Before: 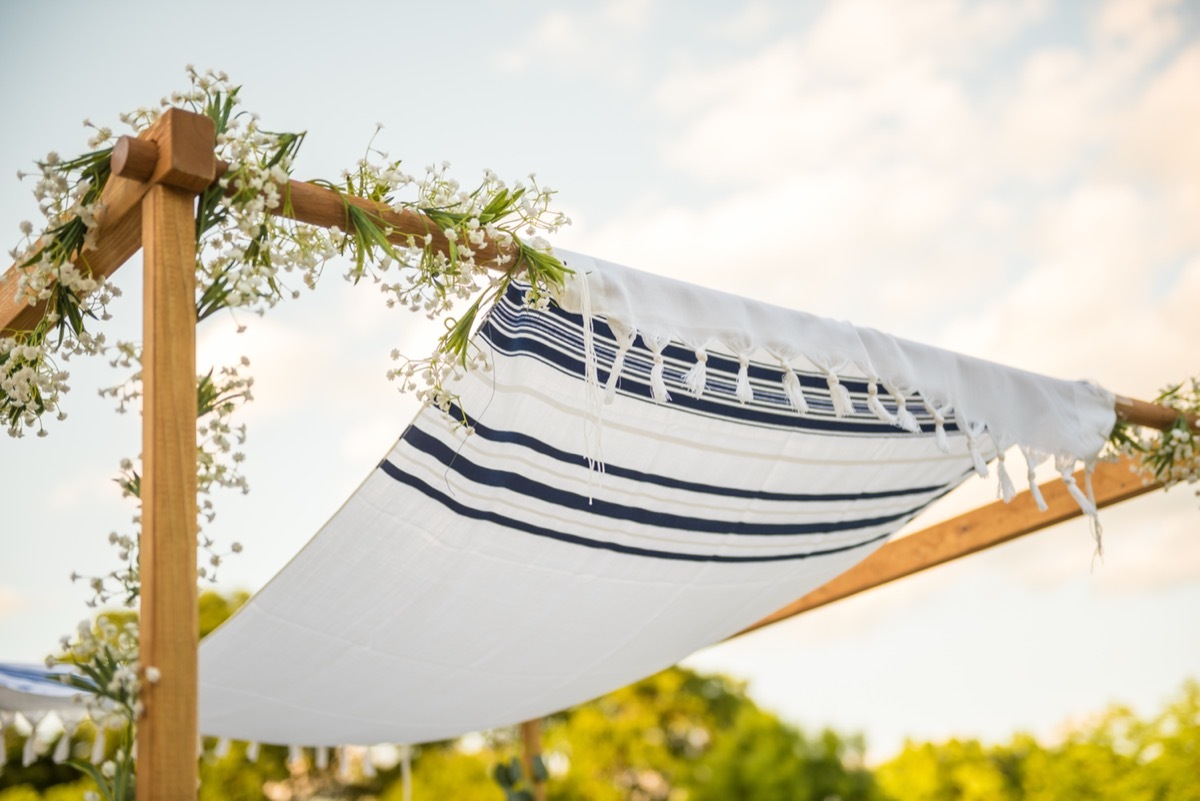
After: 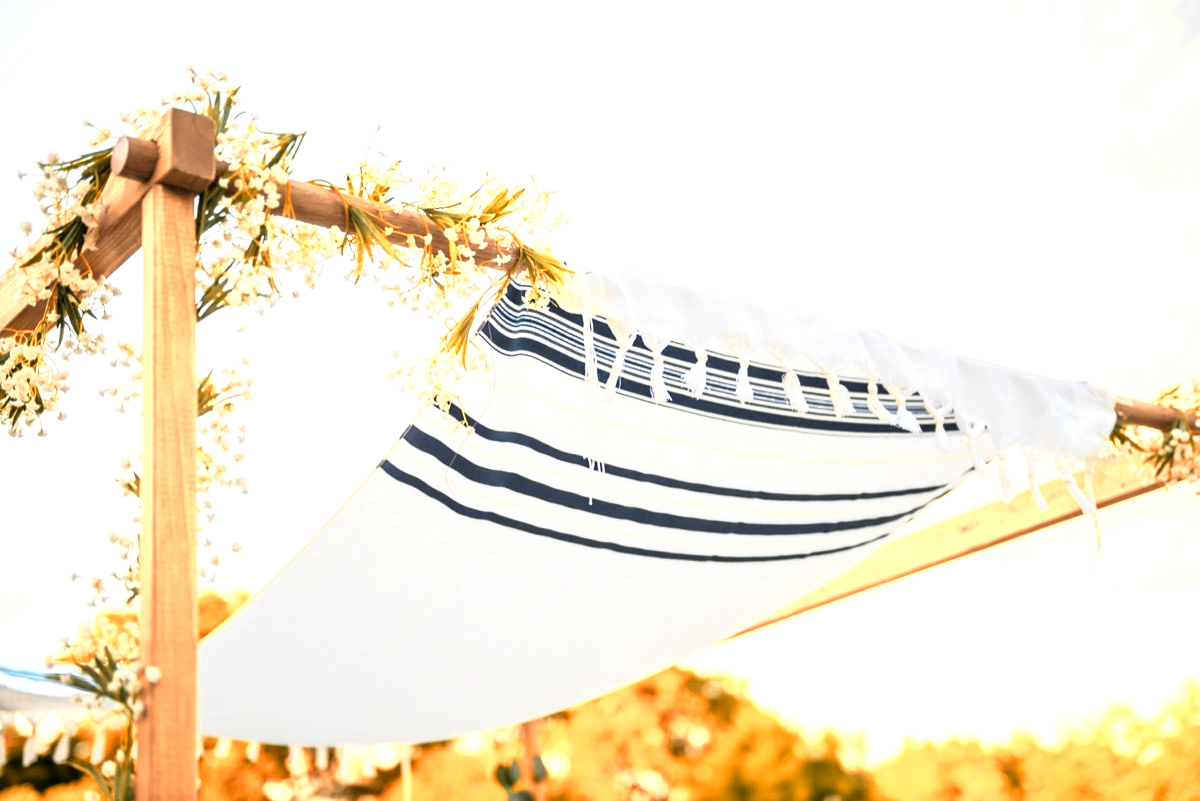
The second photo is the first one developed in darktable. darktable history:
exposure: compensate exposure bias true, compensate highlight preservation false
color zones: curves: ch0 [(0.009, 0.528) (0.136, 0.6) (0.255, 0.586) (0.39, 0.528) (0.522, 0.584) (0.686, 0.736) (0.849, 0.561)]; ch1 [(0.045, 0.781) (0.14, 0.416) (0.257, 0.695) (0.442, 0.032) (0.738, 0.338) (0.818, 0.632) (0.891, 0.741) (1, 0.704)]; ch2 [(0, 0.667) (0.141, 0.52) (0.26, 0.37) (0.474, 0.432) (0.743, 0.286)]
tone curve: curves: ch0 [(0, 0) (0.051, 0.027) (0.096, 0.071) (0.241, 0.247) (0.455, 0.52) (0.594, 0.692) (0.715, 0.845) (0.84, 0.936) (1, 1)]; ch1 [(0, 0) (0.1, 0.038) (0.318, 0.243) (0.399, 0.351) (0.478, 0.469) (0.499, 0.499) (0.534, 0.549) (0.565, 0.605) (0.601, 0.644) (0.666, 0.701) (1, 1)]; ch2 [(0, 0) (0.453, 0.45) (0.479, 0.483) (0.504, 0.499) (0.52, 0.508) (0.561, 0.573) (0.592, 0.617) (0.824, 0.815) (1, 1)], color space Lab, linked channels, preserve colors none
tone equalizer: -8 EV -0.449 EV, -7 EV -0.412 EV, -6 EV -0.362 EV, -5 EV -0.206 EV, -3 EV 0.245 EV, -2 EV 0.314 EV, -1 EV 0.378 EV, +0 EV 0.408 EV
